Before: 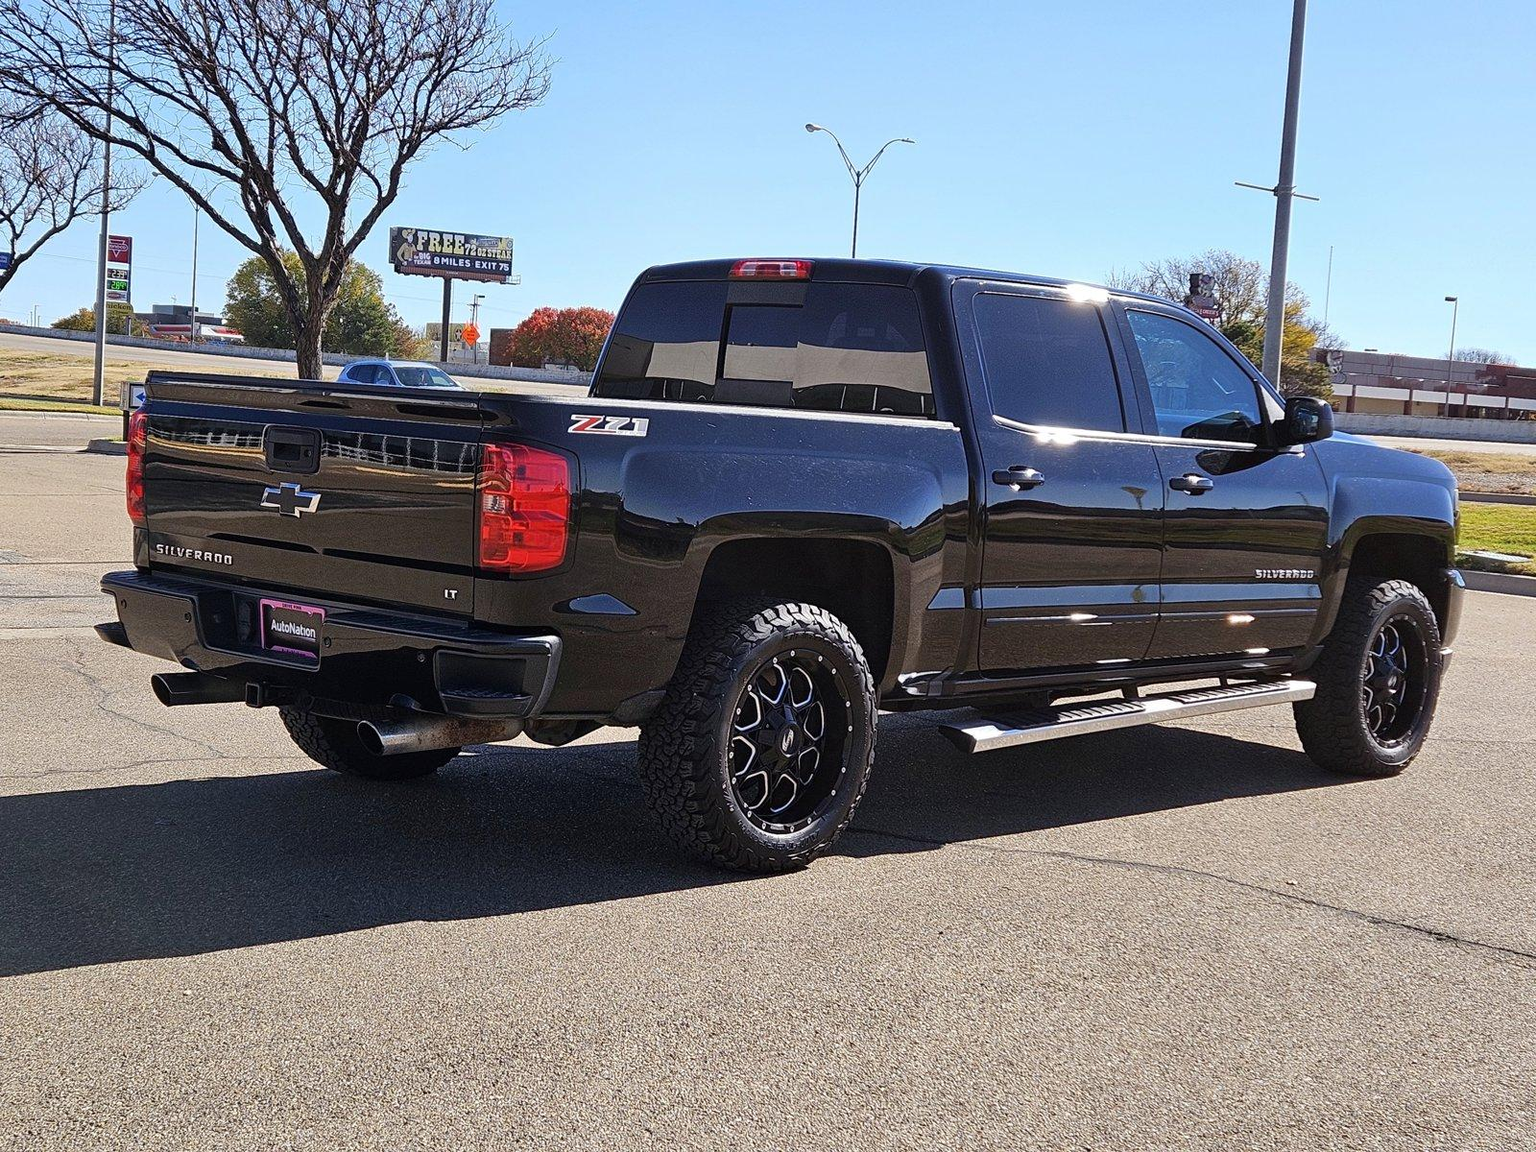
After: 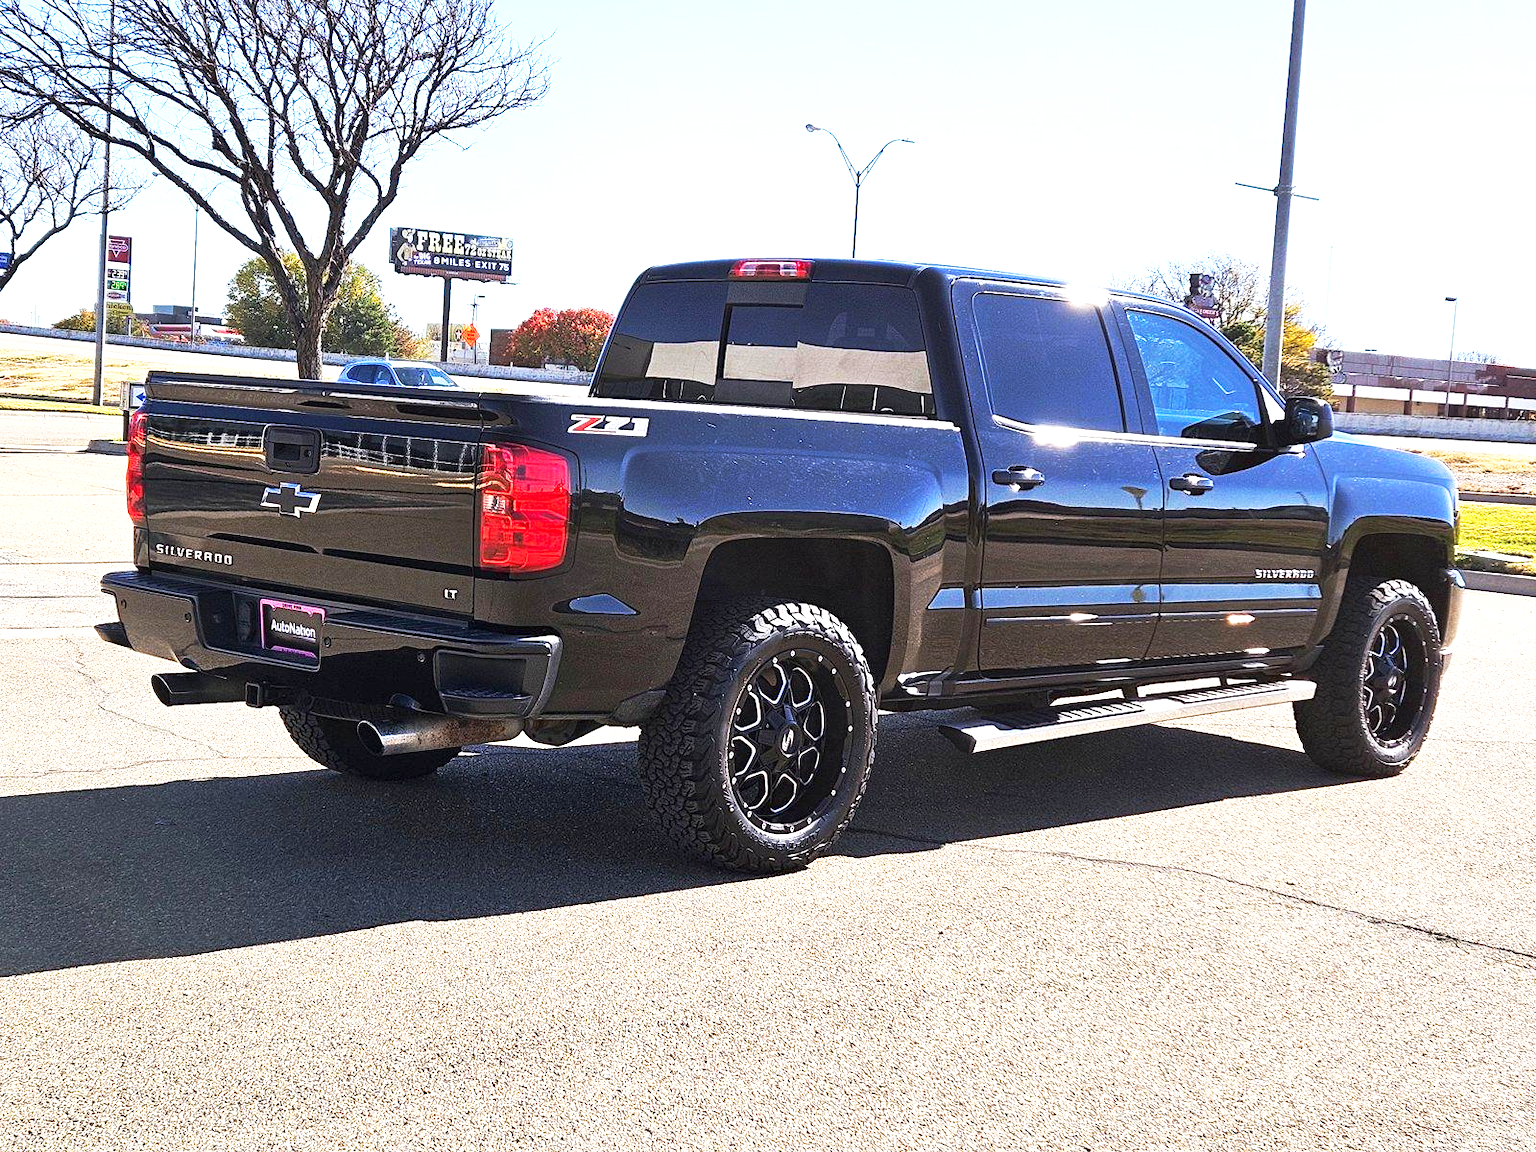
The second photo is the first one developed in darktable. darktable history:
exposure: exposure 1.092 EV, compensate highlight preservation false
base curve: curves: ch0 [(0, 0) (0.257, 0.25) (0.482, 0.586) (0.757, 0.871) (1, 1)], preserve colors none
